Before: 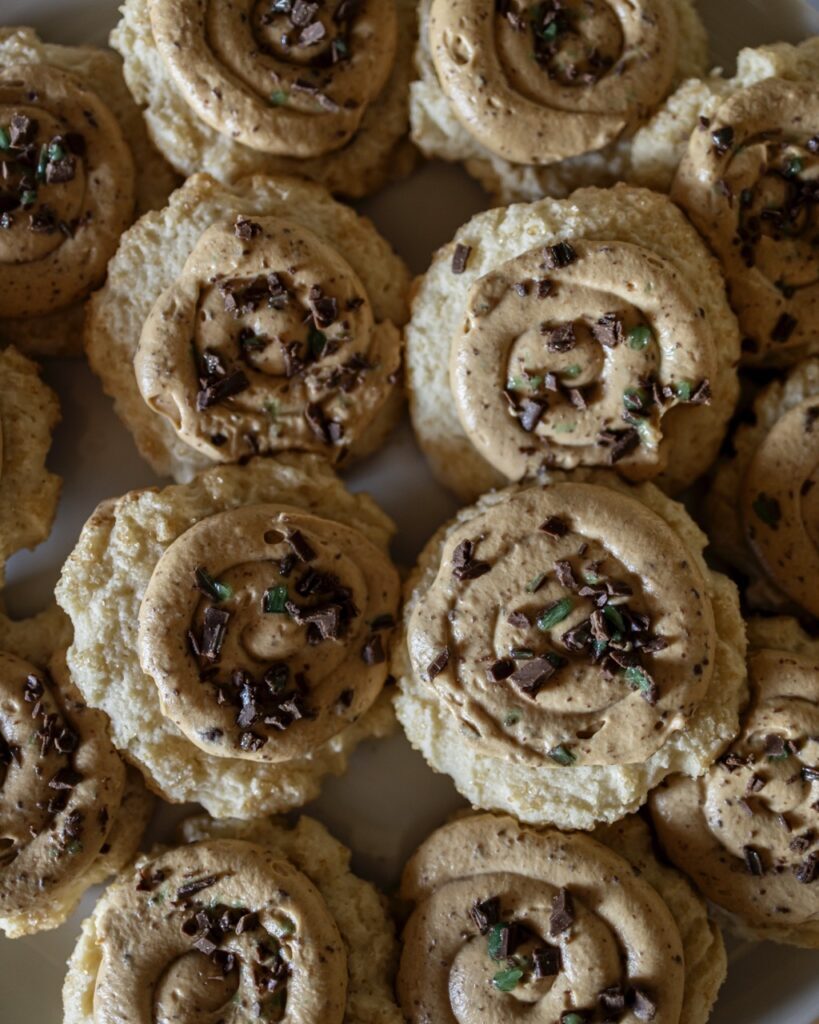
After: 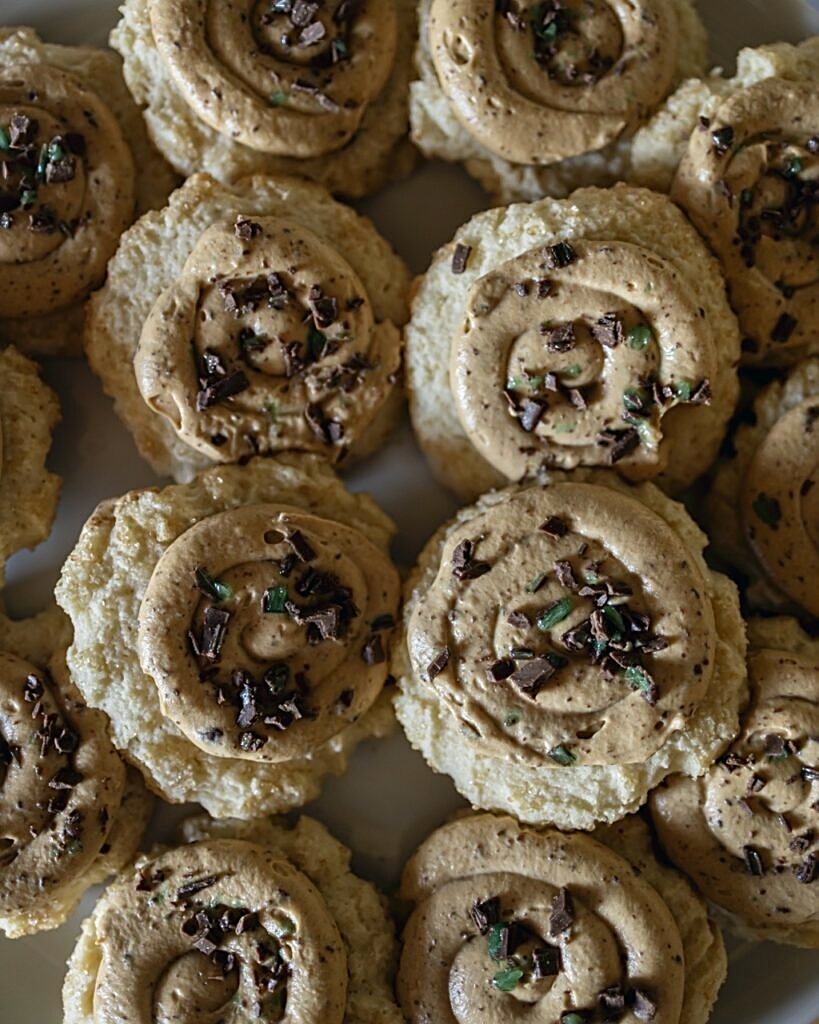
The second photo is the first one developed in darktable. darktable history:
color balance: mode lift, gamma, gain (sRGB), lift [1, 1, 1.022, 1.026]
color balance rgb: global vibrance 20%
sharpen: amount 0.6
